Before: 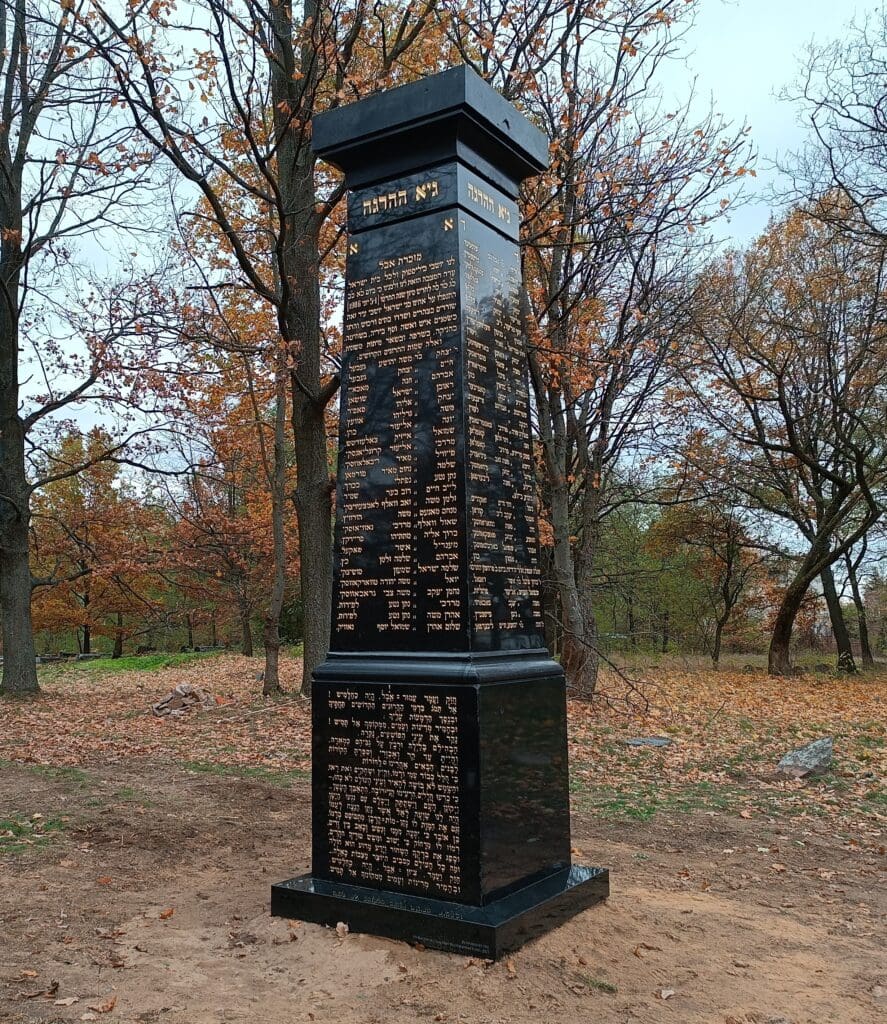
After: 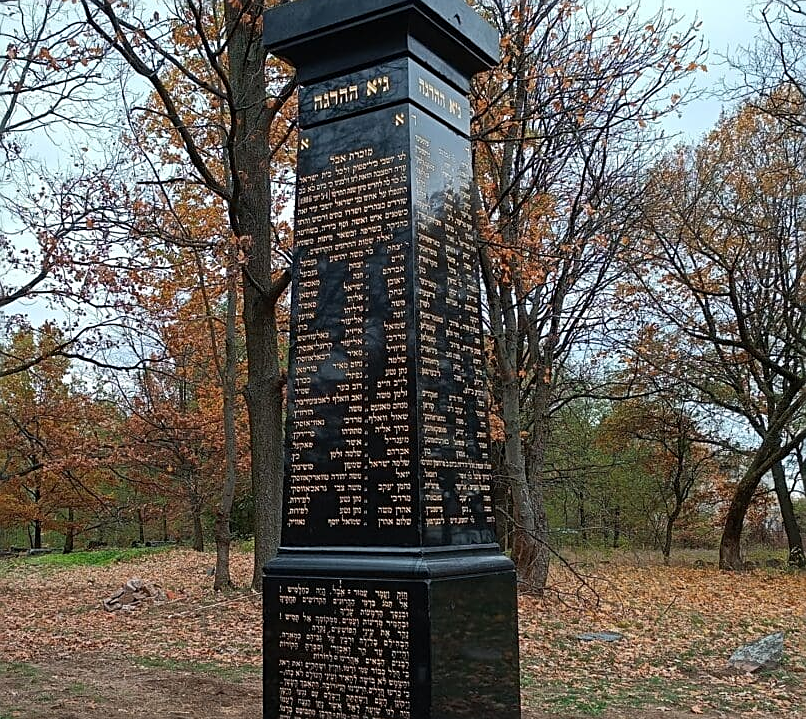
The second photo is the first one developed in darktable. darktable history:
sharpen: on, module defaults
crop: left 5.596%, top 10.314%, right 3.534%, bottom 19.395%
